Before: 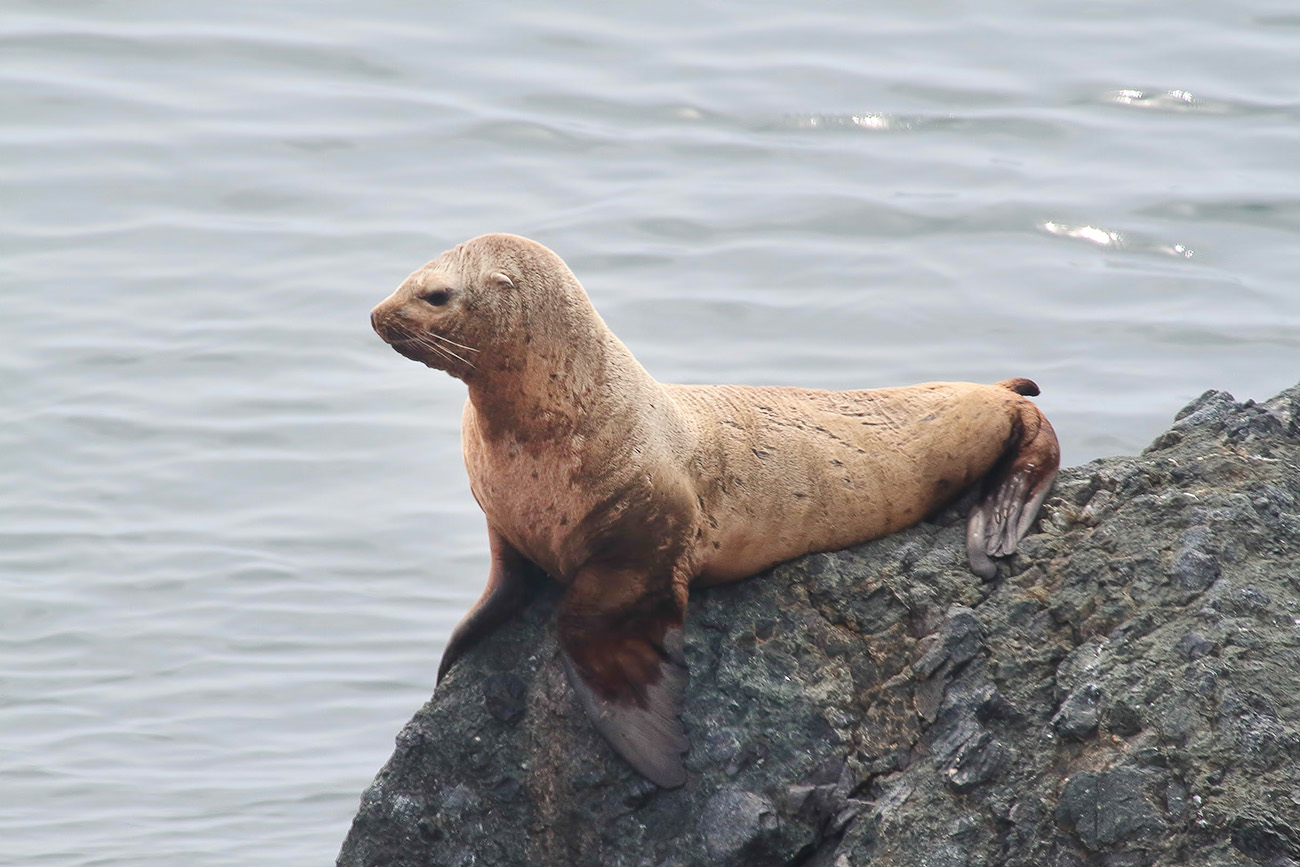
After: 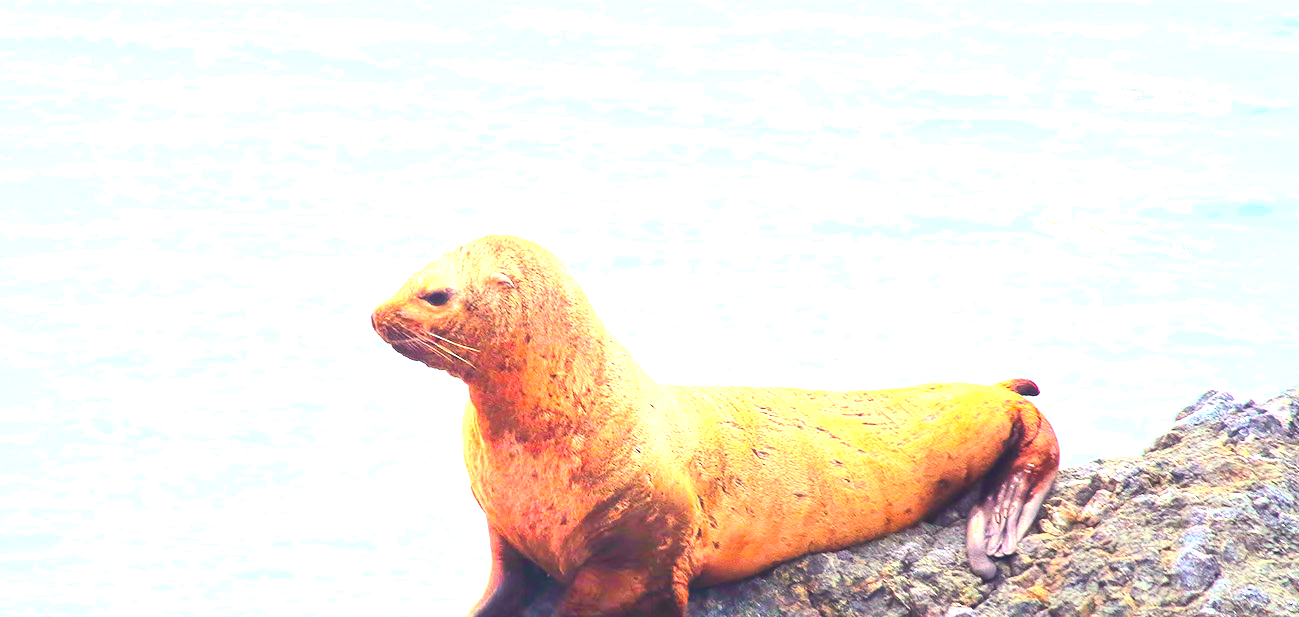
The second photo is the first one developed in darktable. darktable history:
crop: right 0%, bottom 28.732%
exposure: black level correction 0, exposure 1.456 EV, compensate exposure bias true, compensate highlight preservation false
color balance rgb: shadows lift › chroma 2.522%, shadows lift › hue 192.04°, power › luminance -7.933%, power › chroma 1.341%, power › hue 330.41°, global offset › luminance -0.487%, perceptual saturation grading › global saturation 31.306%, contrast 4.899%
contrast brightness saturation: contrast 0.204, brightness 0.192, saturation 0.797
tone curve: curves: ch0 [(0, 0) (0.003, 0.051) (0.011, 0.054) (0.025, 0.056) (0.044, 0.07) (0.069, 0.092) (0.1, 0.119) (0.136, 0.149) (0.177, 0.189) (0.224, 0.231) (0.277, 0.278) (0.335, 0.329) (0.399, 0.386) (0.468, 0.454) (0.543, 0.524) (0.623, 0.603) (0.709, 0.687) (0.801, 0.776) (0.898, 0.878) (1, 1)], preserve colors none
